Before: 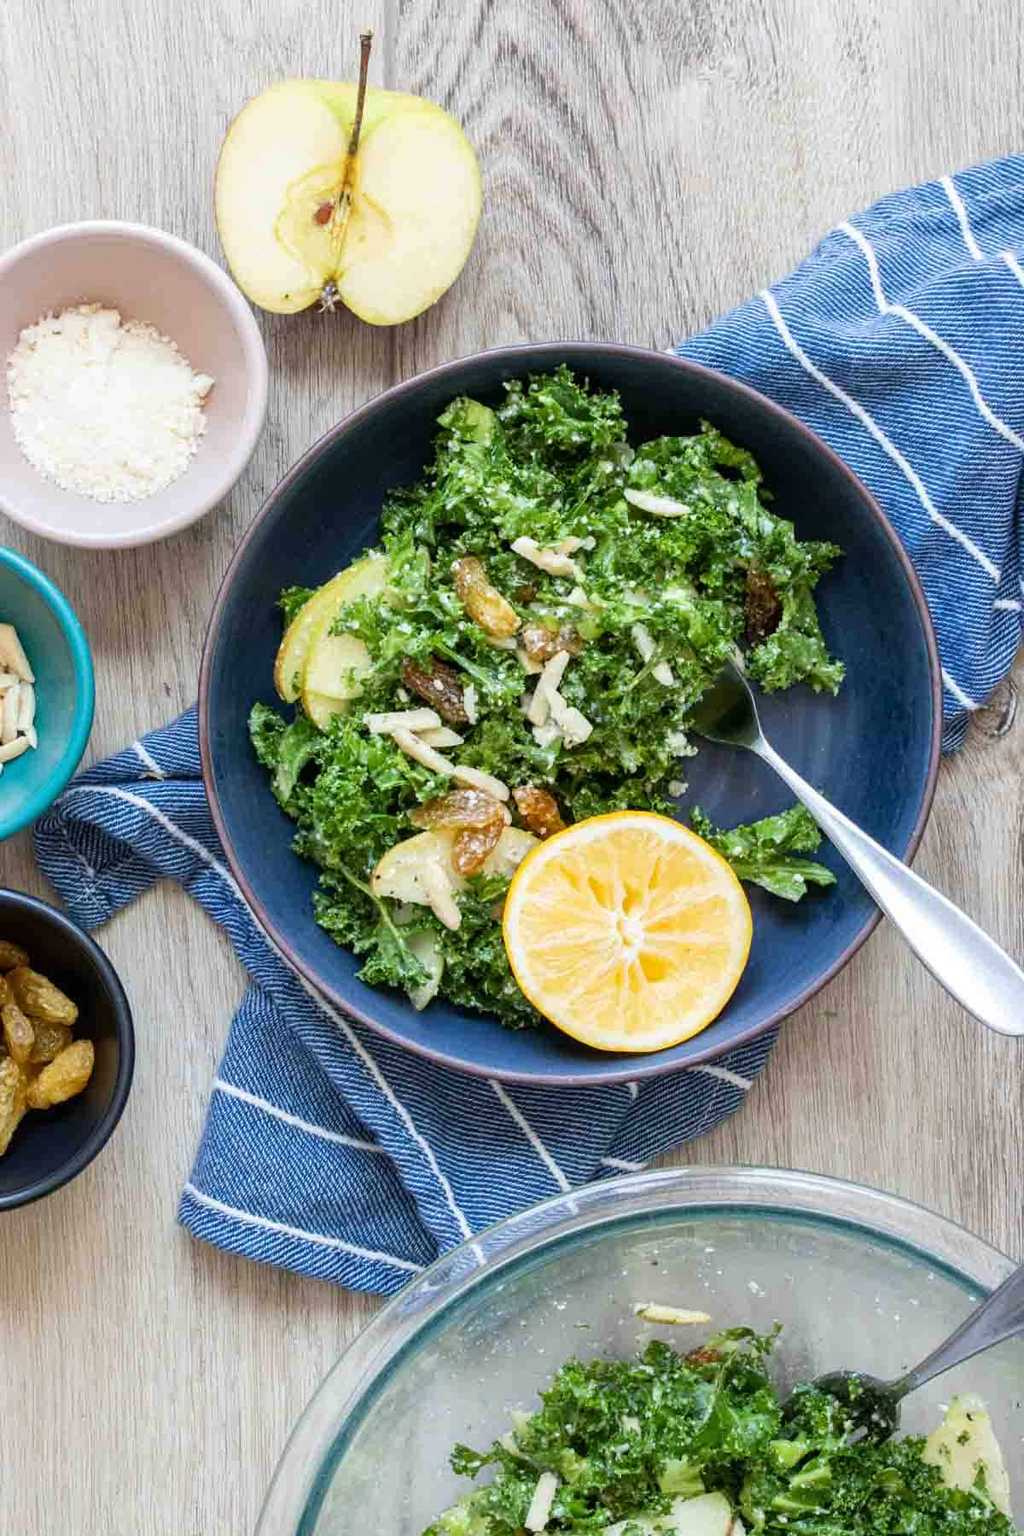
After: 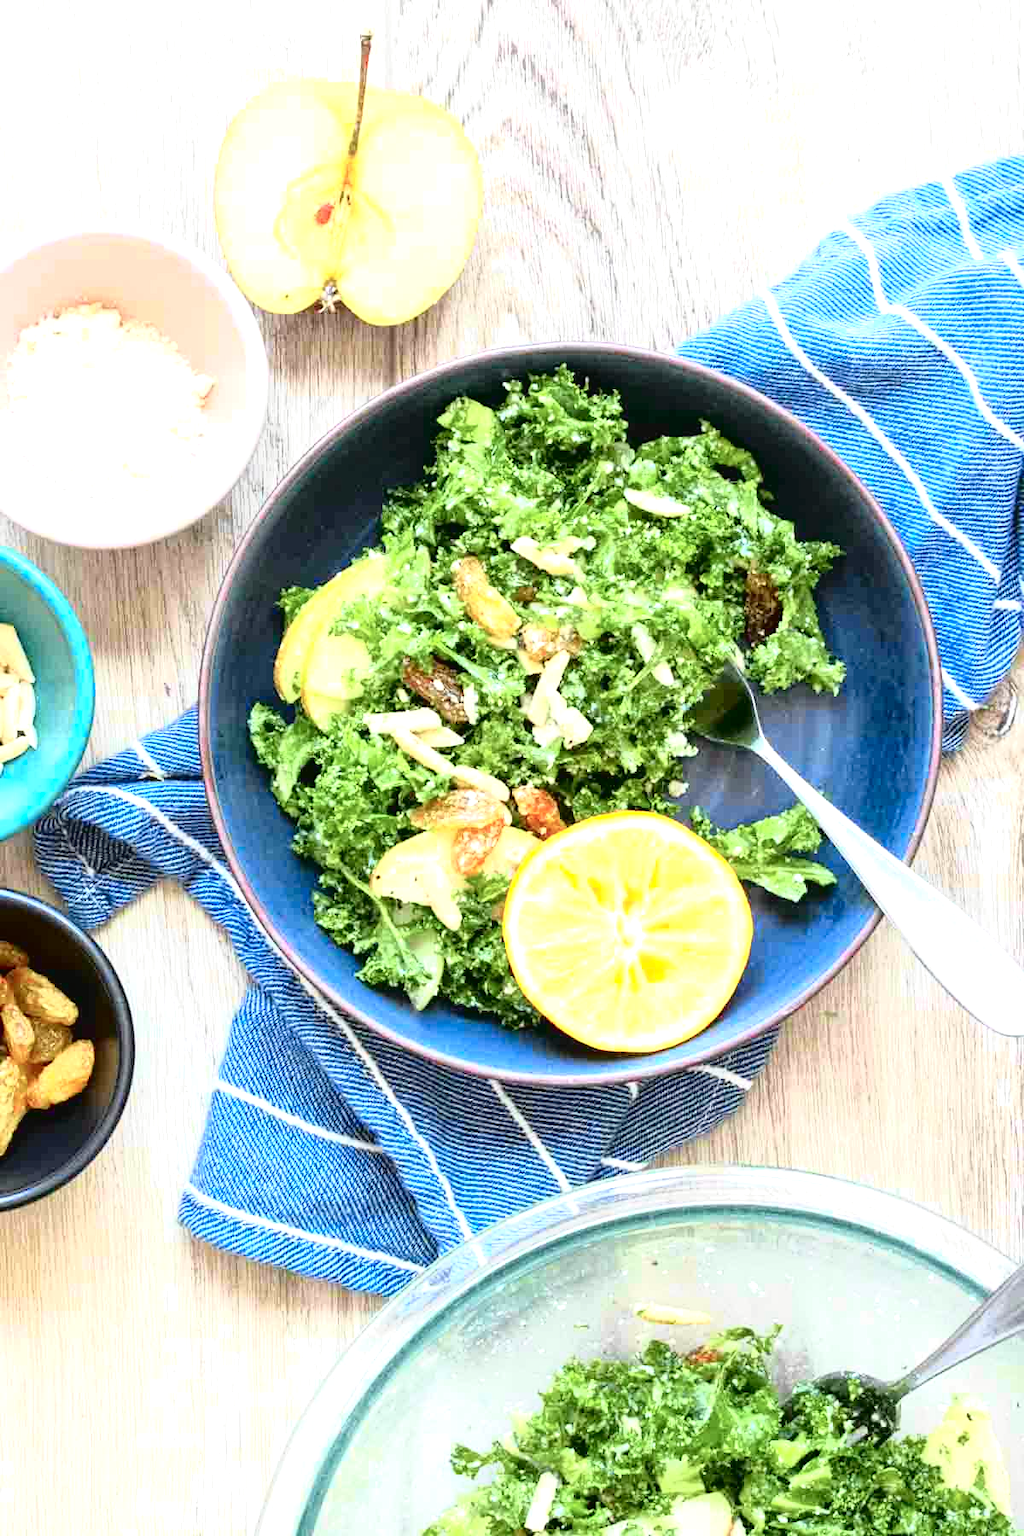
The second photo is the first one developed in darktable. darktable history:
exposure: black level correction 0, exposure 1.1 EV, compensate highlight preservation false
tone curve: curves: ch0 [(0.003, 0.029) (0.037, 0.036) (0.149, 0.117) (0.297, 0.318) (0.422, 0.474) (0.531, 0.6) (0.743, 0.809) (0.889, 0.941) (1, 0.98)]; ch1 [(0, 0) (0.305, 0.325) (0.453, 0.437) (0.482, 0.479) (0.501, 0.5) (0.506, 0.503) (0.564, 0.578) (0.587, 0.625) (0.666, 0.727) (1, 1)]; ch2 [(0, 0) (0.323, 0.277) (0.408, 0.399) (0.45, 0.48) (0.499, 0.502) (0.512, 0.523) (0.57, 0.595) (0.653, 0.671) (0.768, 0.744) (1, 1)], color space Lab, independent channels, preserve colors none
